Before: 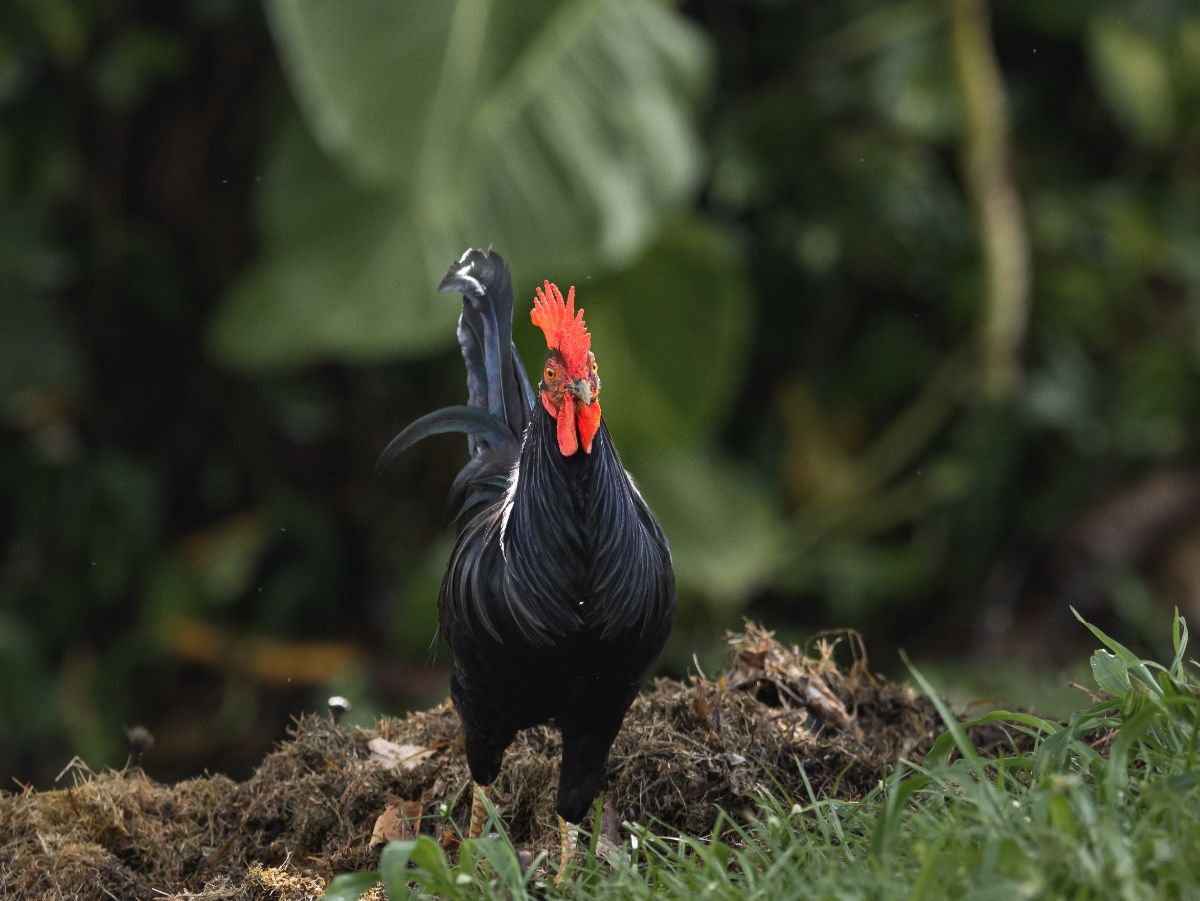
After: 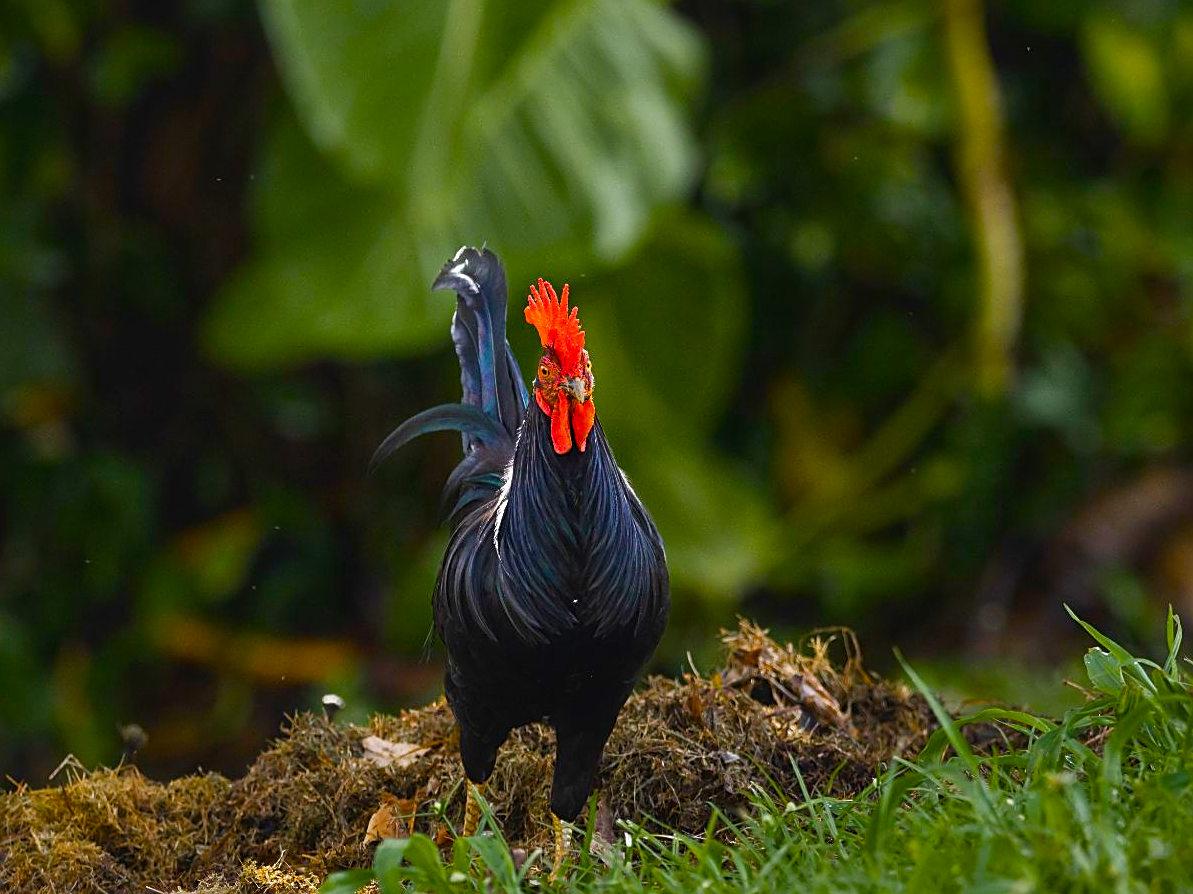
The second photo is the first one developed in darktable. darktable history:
sharpen: on, module defaults
contrast equalizer: y [[0.5, 0.488, 0.462, 0.461, 0.491, 0.5], [0.5 ×6], [0.5 ×6], [0 ×6], [0 ×6]], mix 0.588
color balance rgb: linear chroma grading › global chroma 14.52%, perceptual saturation grading › global saturation 45.3%, perceptual saturation grading › highlights -24.93%, perceptual saturation grading › shadows 49.743%, global vibrance 20%
crop and rotate: left 0.541%, top 0.314%, bottom 0.406%
local contrast: mode bilateral grid, contrast 9, coarseness 25, detail 115%, midtone range 0.2
